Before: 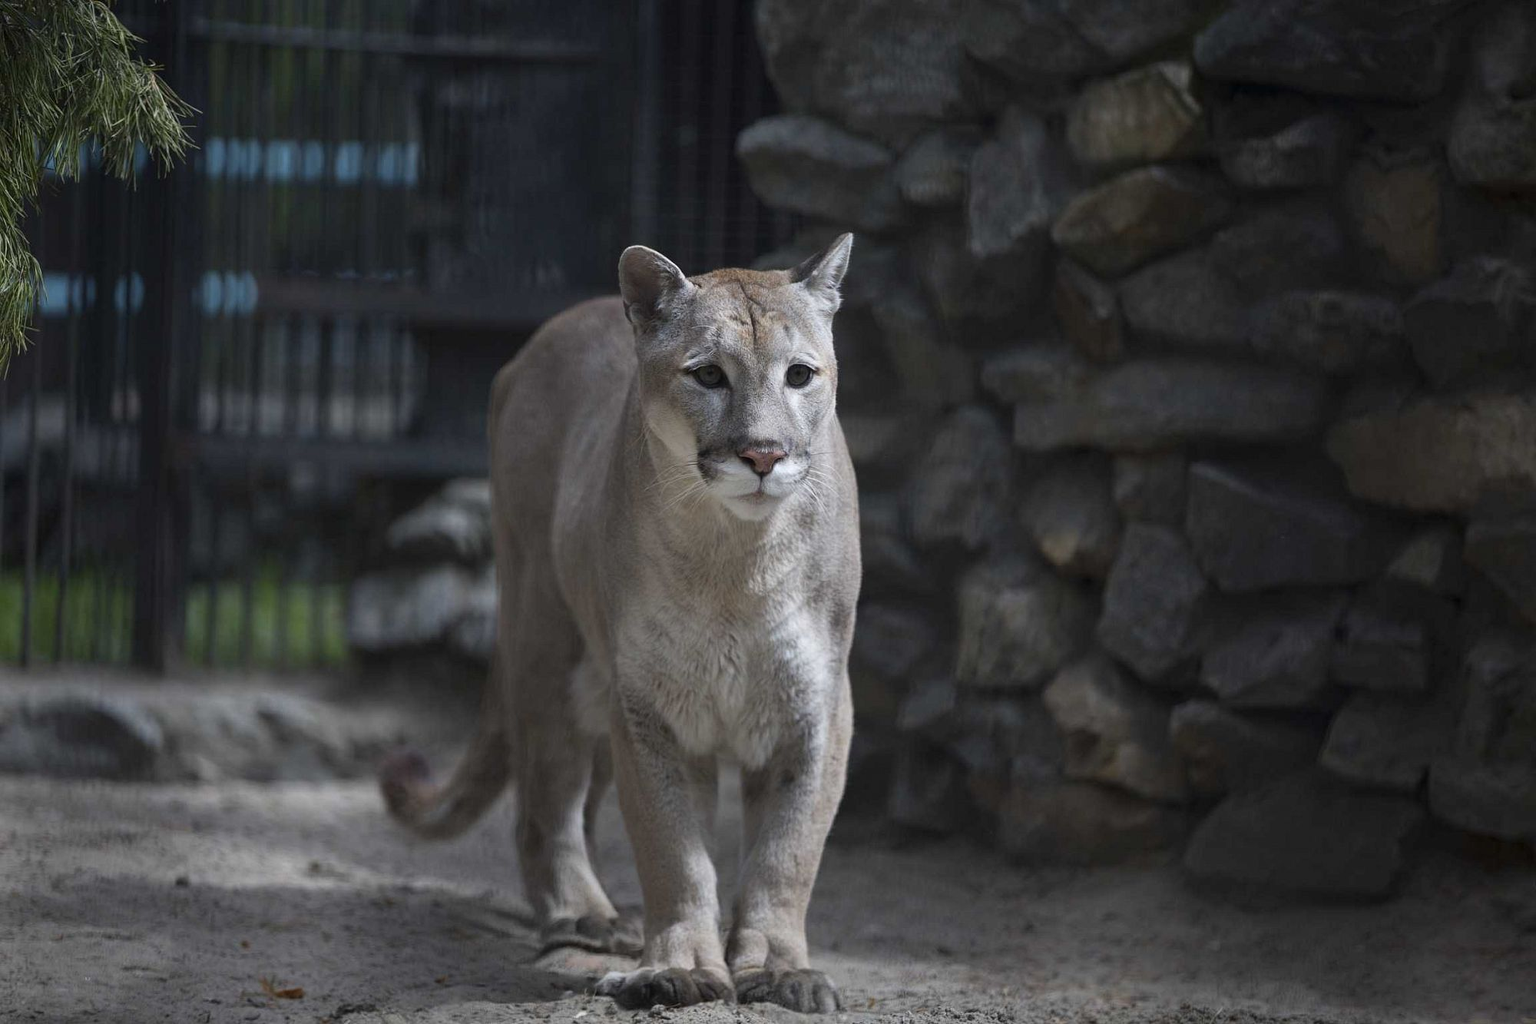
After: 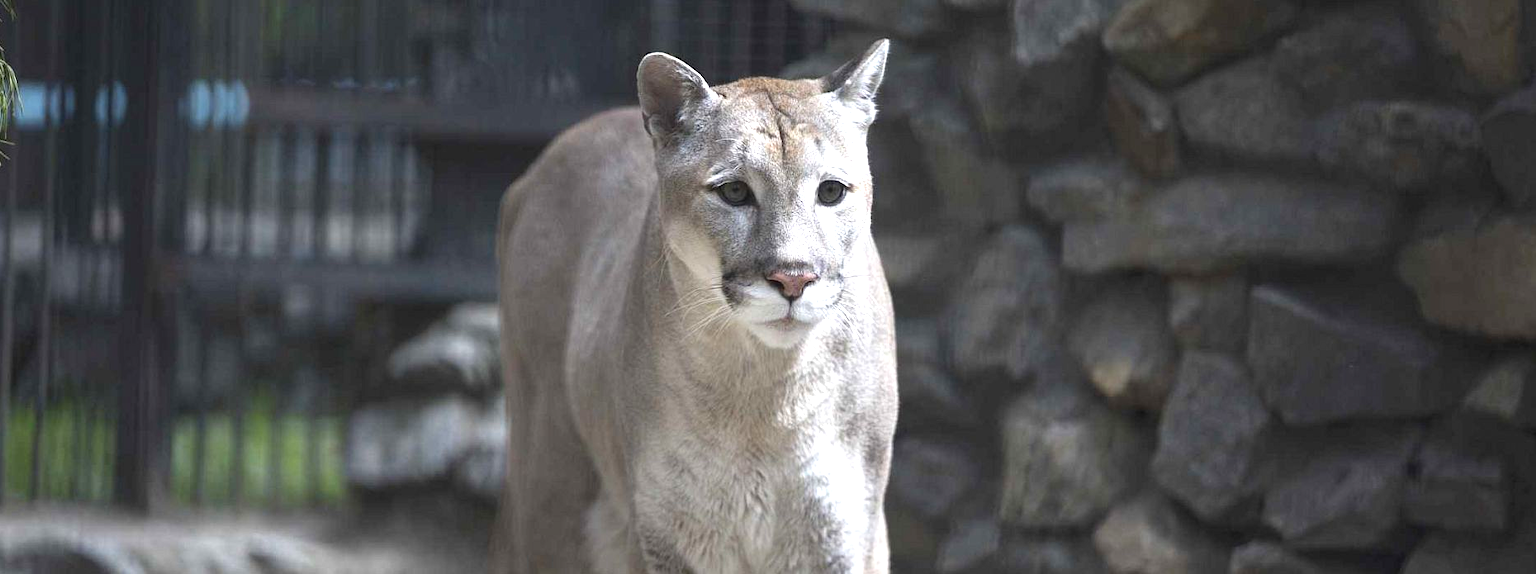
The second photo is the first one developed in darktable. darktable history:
crop: left 1.744%, top 19.225%, right 5.069%, bottom 28.357%
exposure: black level correction 0, exposure 1.2 EV, compensate exposure bias true, compensate highlight preservation false
